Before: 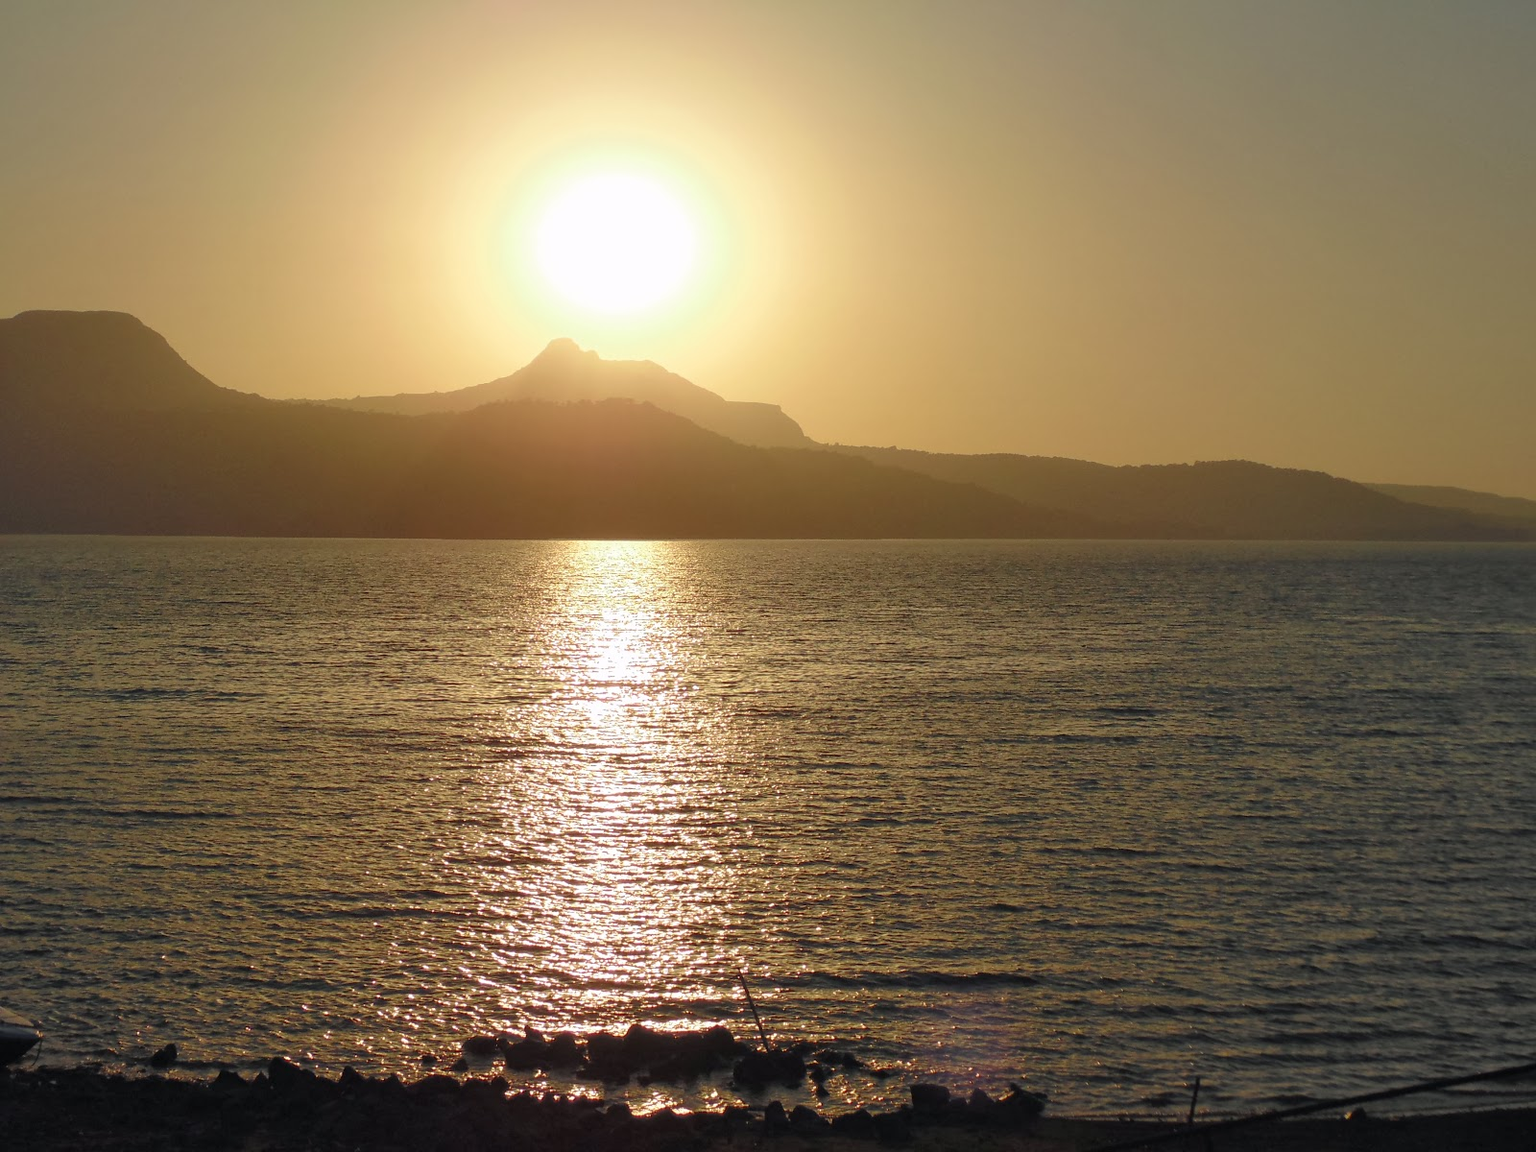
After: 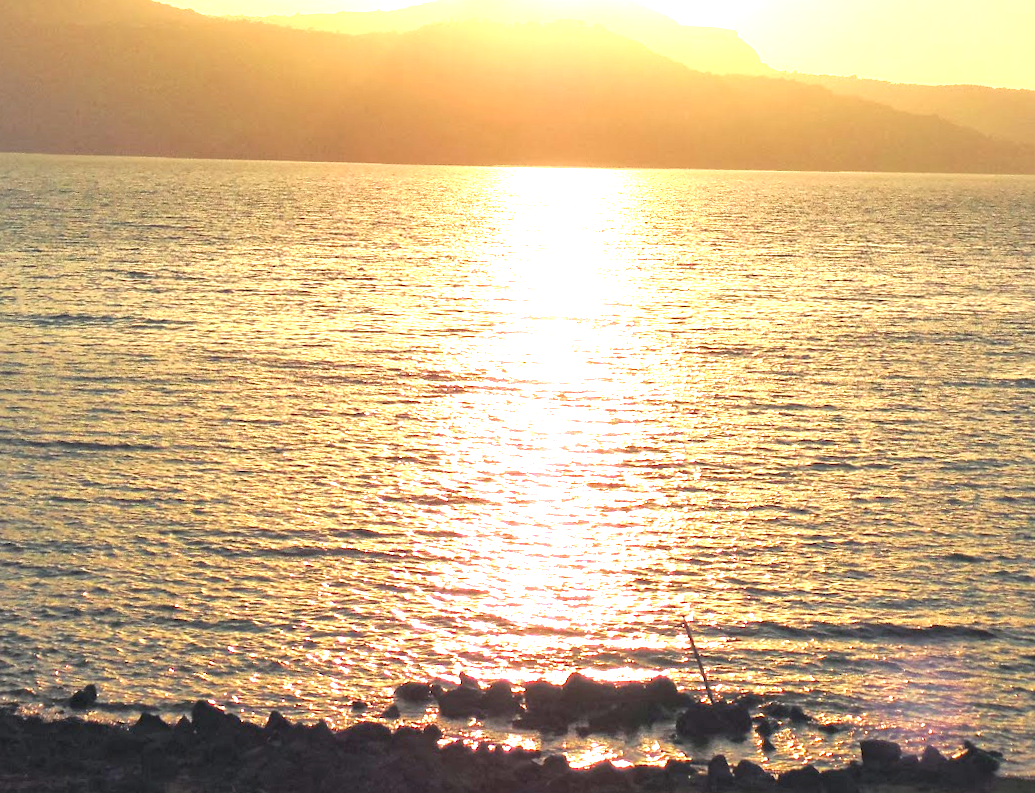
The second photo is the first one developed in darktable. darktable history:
exposure: exposure 2.188 EV, compensate highlight preservation false
crop and rotate: angle -0.986°, left 3.95%, top 32.342%, right 29.856%
